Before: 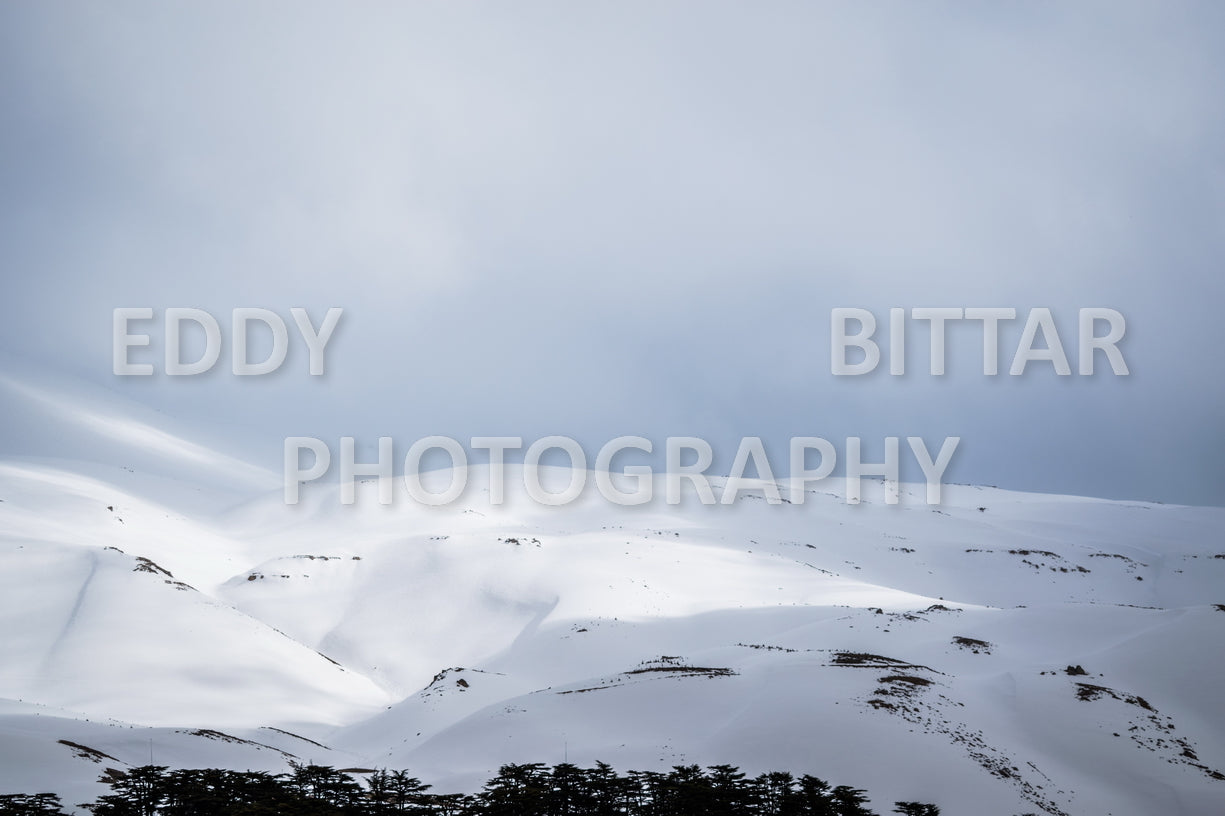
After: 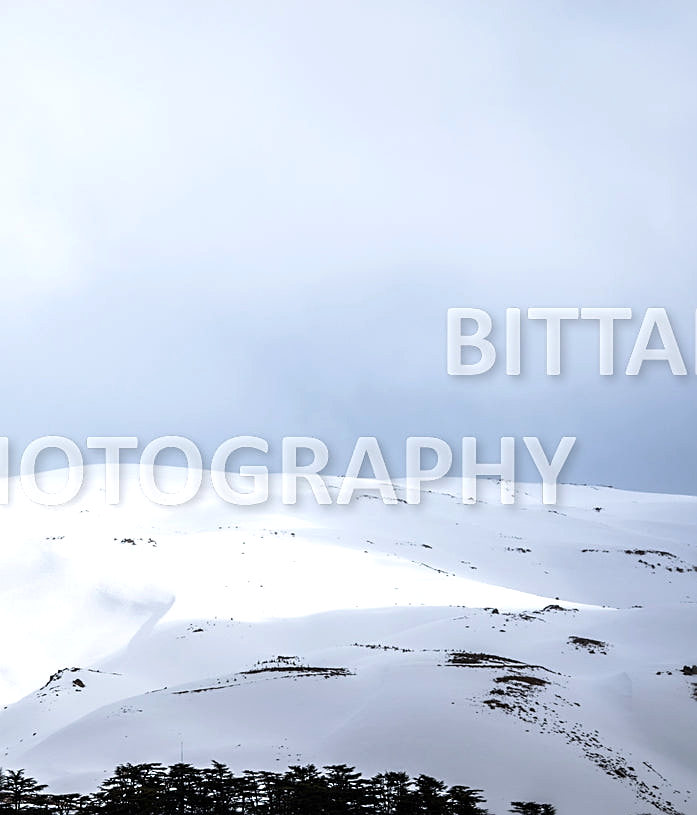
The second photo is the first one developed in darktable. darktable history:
exposure: exposure 0.493 EV, compensate highlight preservation false
sharpen: on, module defaults
crop: left 31.427%, top 0.003%, right 11.614%
